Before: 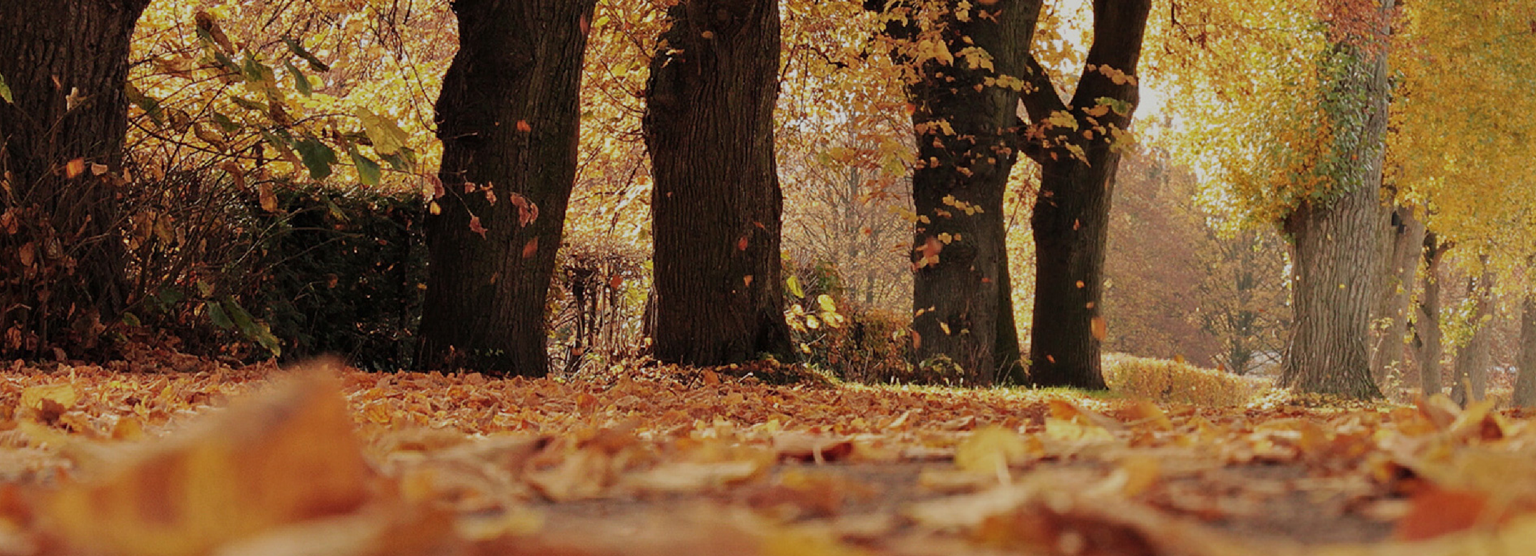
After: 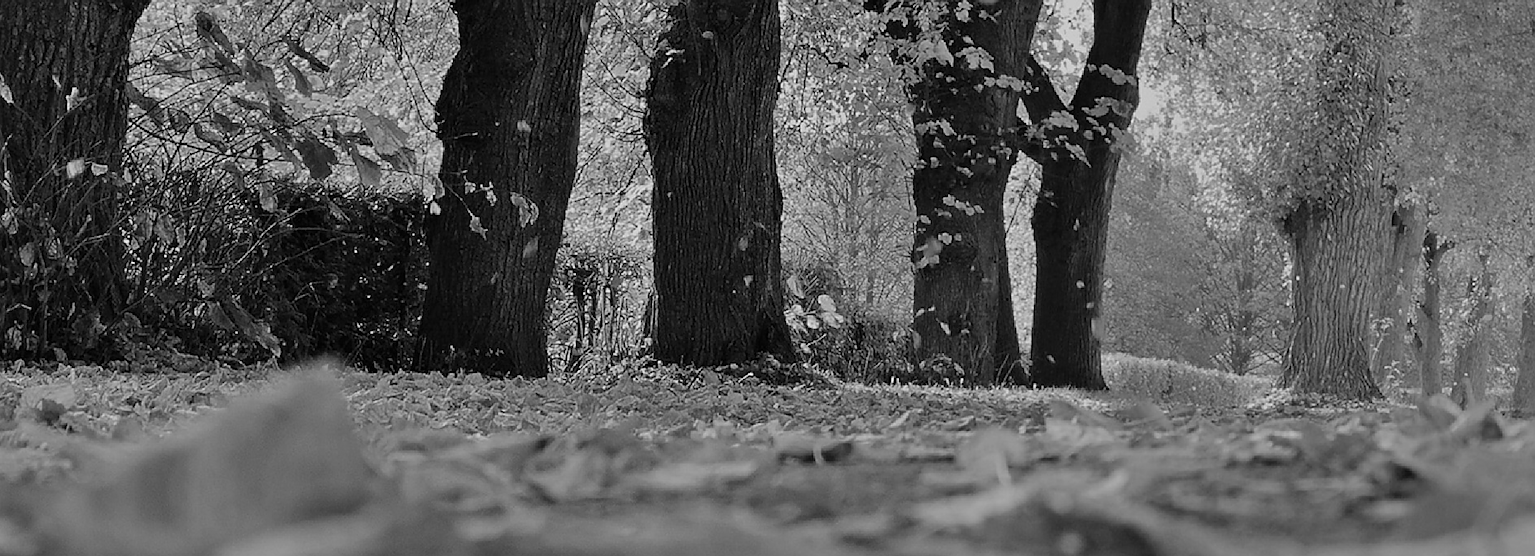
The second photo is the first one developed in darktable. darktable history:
monochrome: on, module defaults
shadows and highlights: white point adjustment 0.1, highlights -70, soften with gaussian
sharpen: radius 1.4, amount 1.25, threshold 0.7
color calibration: output gray [0.31, 0.36, 0.33, 0], gray › normalize channels true, illuminant same as pipeline (D50), adaptation XYZ, x 0.346, y 0.359, gamut compression 0
